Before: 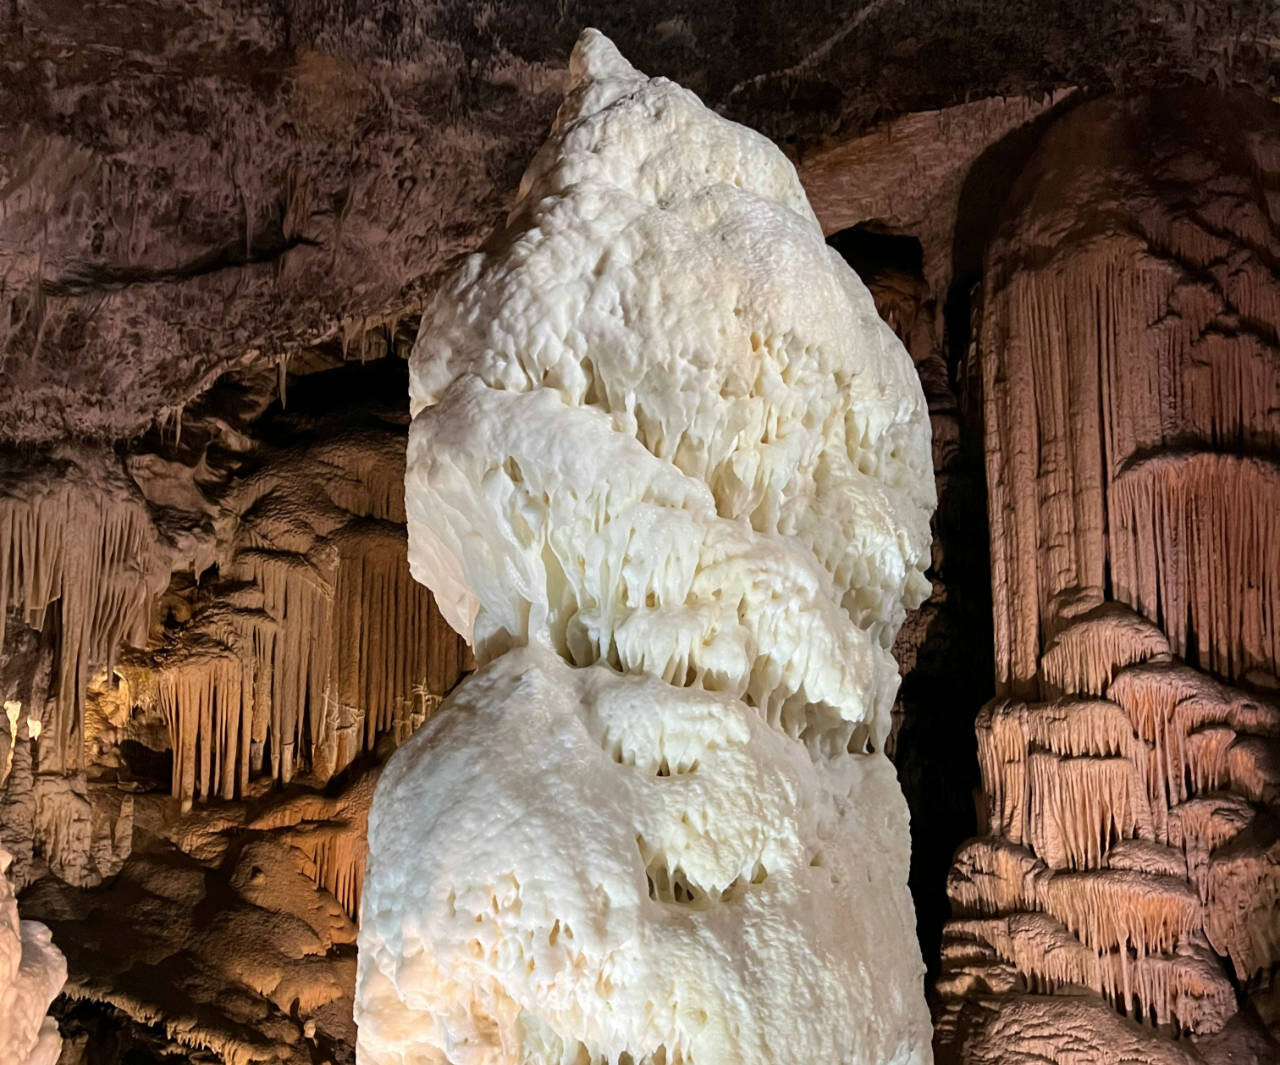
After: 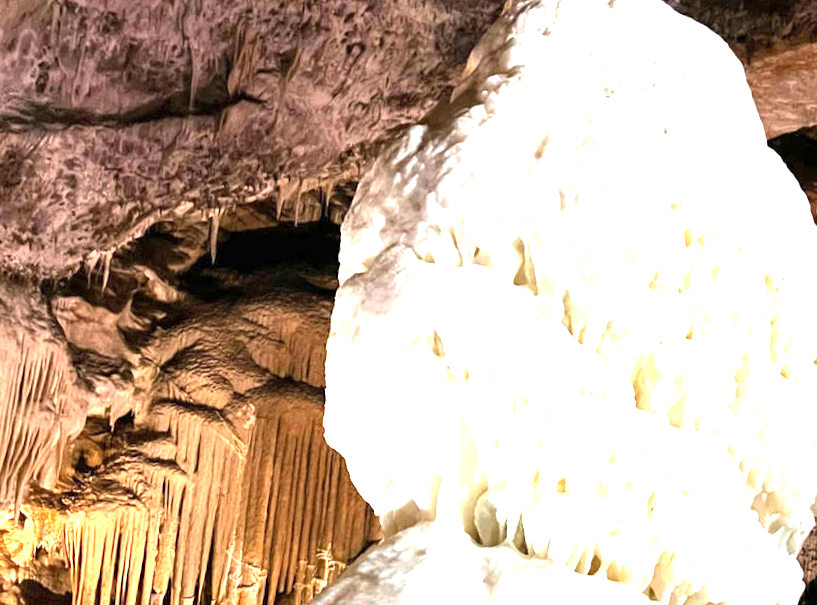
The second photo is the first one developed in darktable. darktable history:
exposure: exposure 2 EV, compensate exposure bias true, compensate highlight preservation false
crop and rotate: angle -4.99°, left 2.122%, top 6.945%, right 27.566%, bottom 30.519%
